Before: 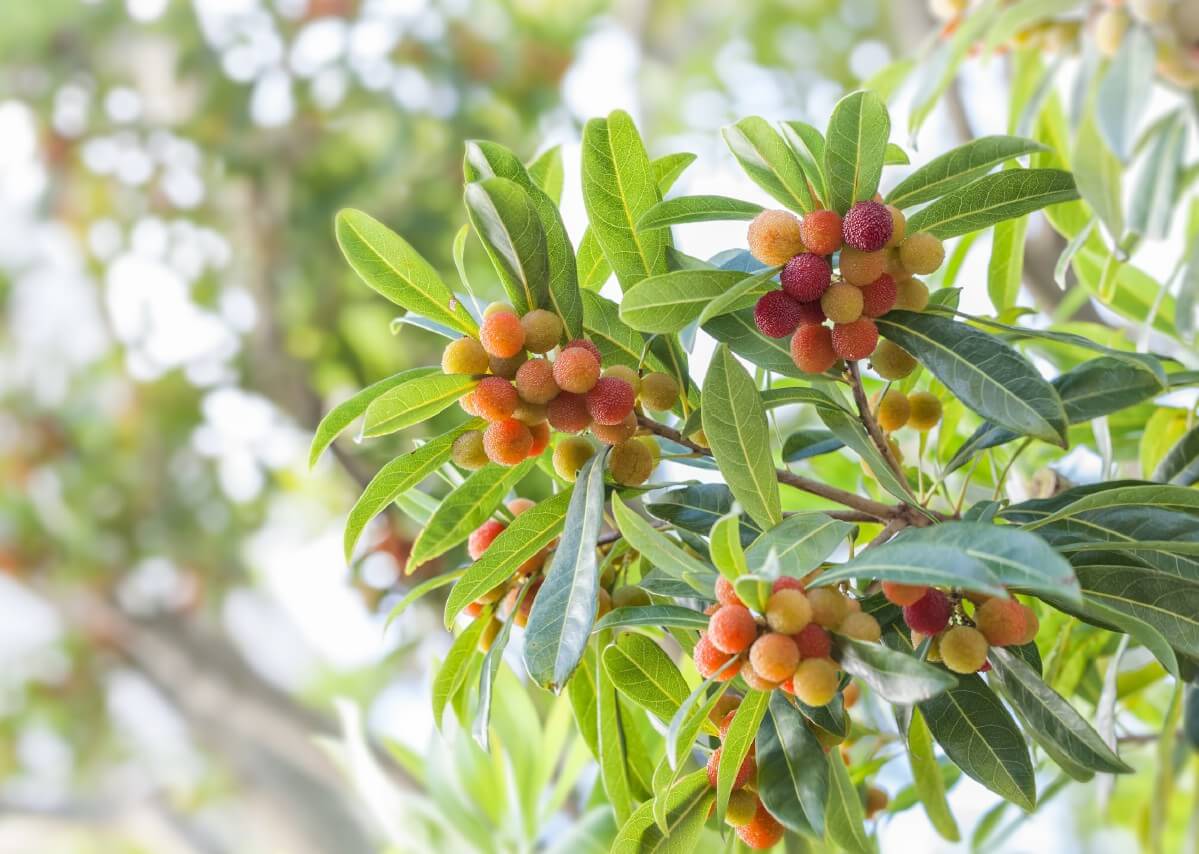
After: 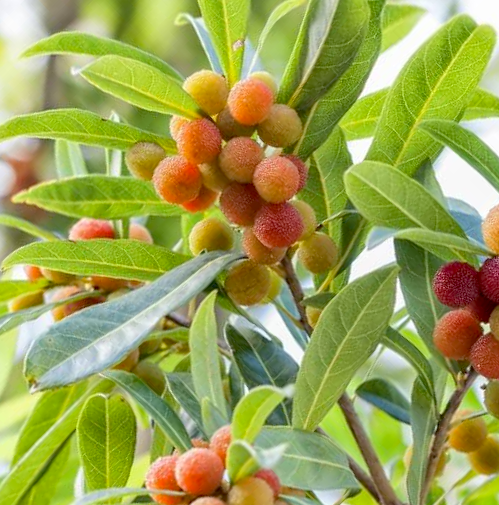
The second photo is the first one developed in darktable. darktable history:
crop and rotate: angle -45.82°, top 16.727%, right 0.918%, bottom 11.746%
exposure: black level correction 0.012, compensate highlight preservation false
